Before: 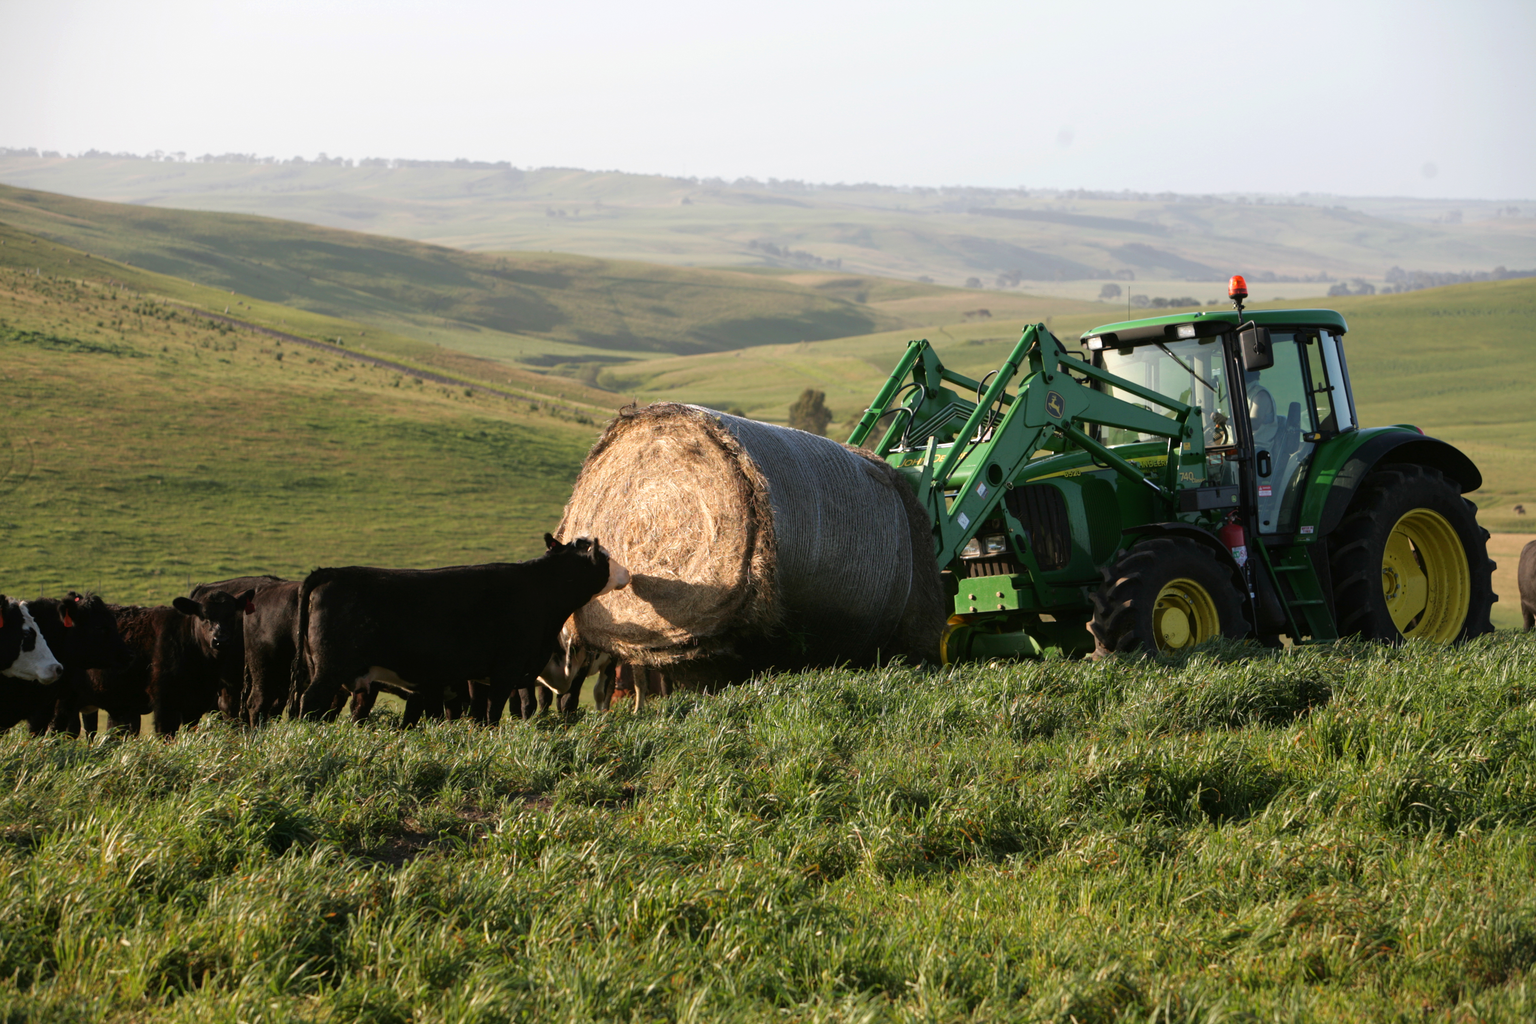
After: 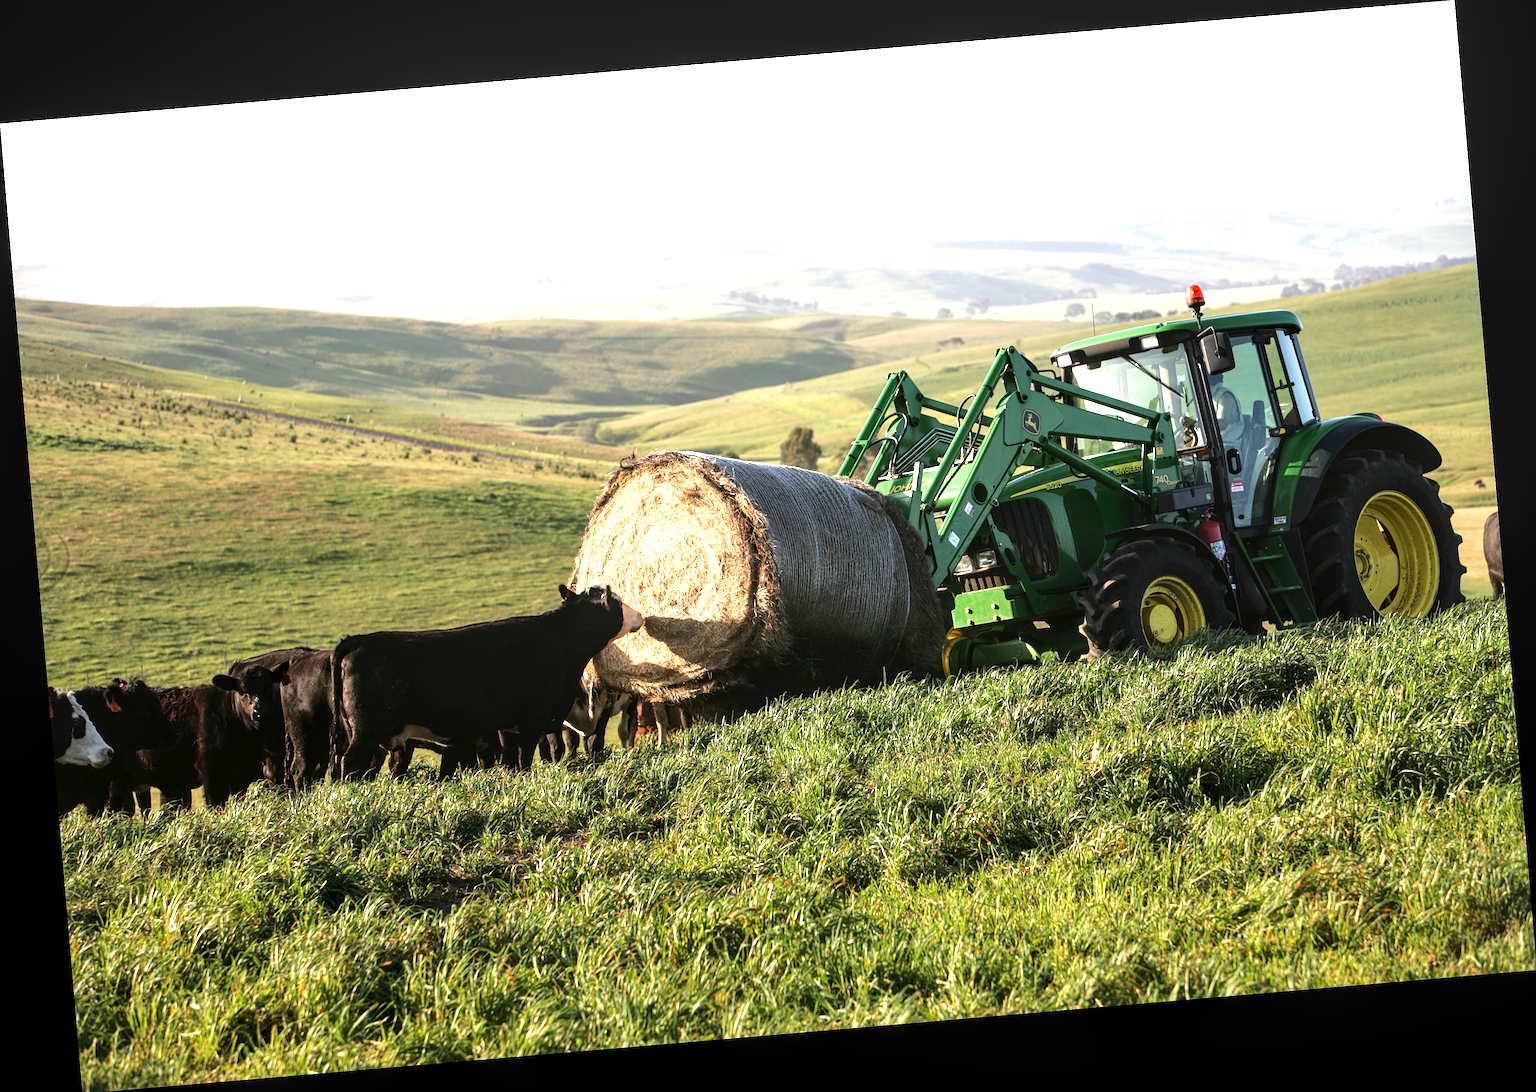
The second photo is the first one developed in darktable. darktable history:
tone equalizer: -8 EV -0.417 EV, -7 EV -0.389 EV, -6 EV -0.333 EV, -5 EV -0.222 EV, -3 EV 0.222 EV, -2 EV 0.333 EV, -1 EV 0.389 EV, +0 EV 0.417 EV, edges refinement/feathering 500, mask exposure compensation -1.57 EV, preserve details no
rotate and perspective: rotation -4.86°, automatic cropping off
exposure: black level correction 0.001, exposure 0.5 EV, compensate exposure bias true, compensate highlight preservation false
sharpen: radius 1.967
local contrast: on, module defaults
